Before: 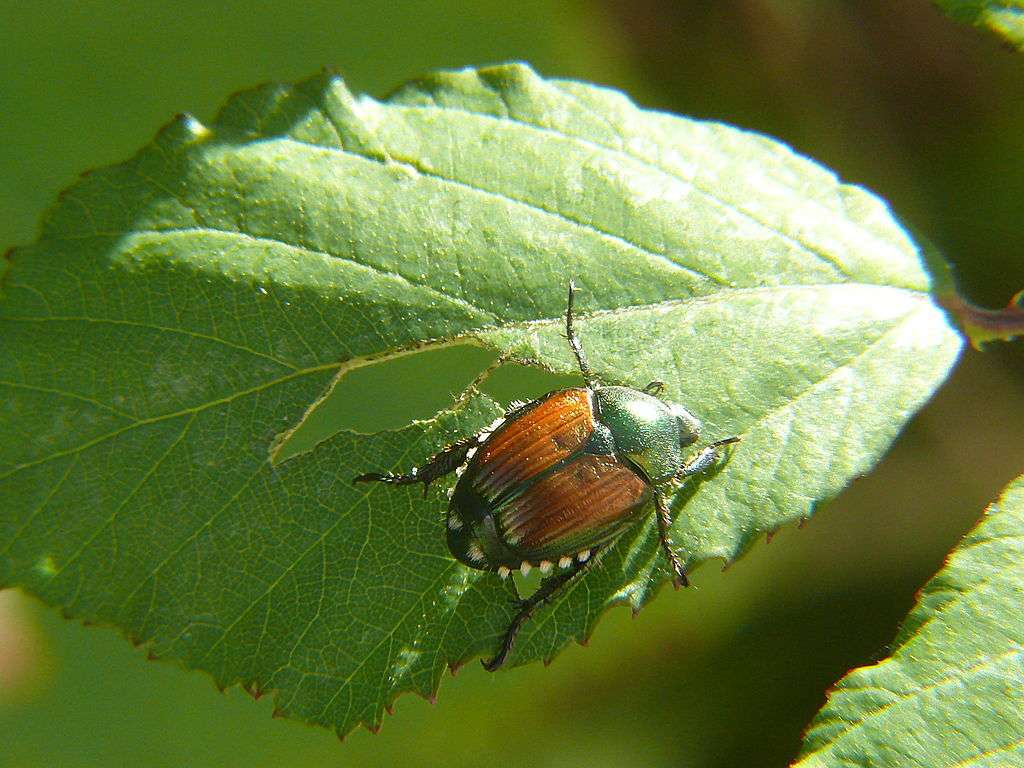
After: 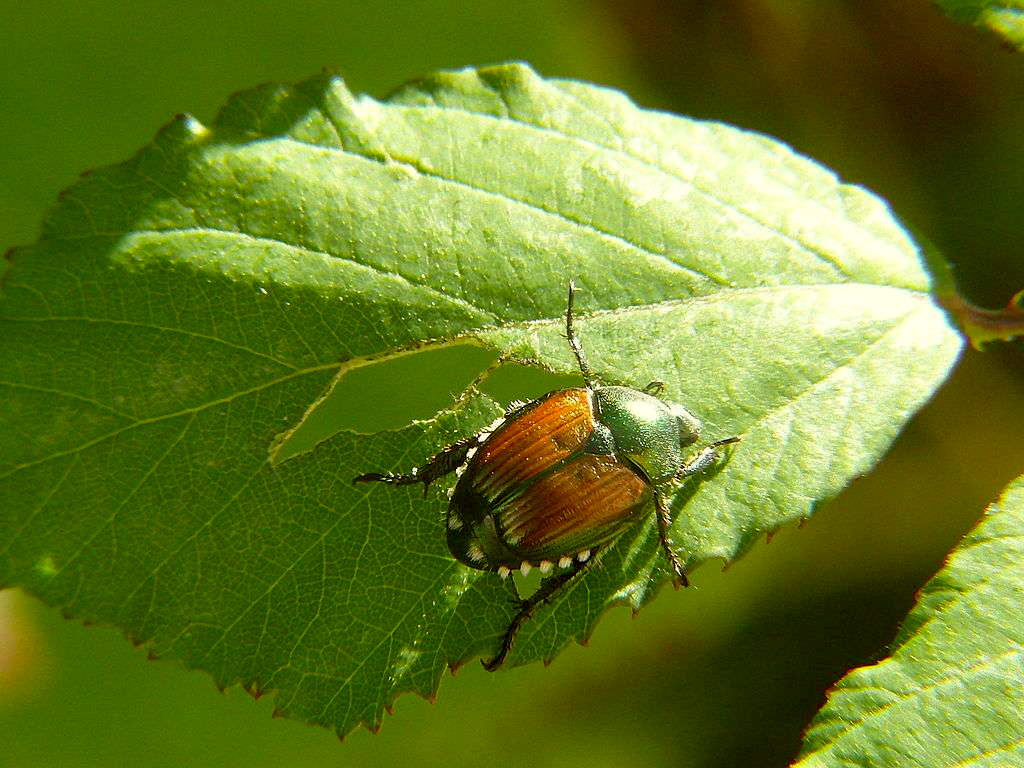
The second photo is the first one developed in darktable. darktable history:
color correction: highlights a* -1.43, highlights b* 10.12, shadows a* 0.395, shadows b* 19.35
exposure: black level correction 0.01, exposure 0.011 EV, compensate highlight preservation false
